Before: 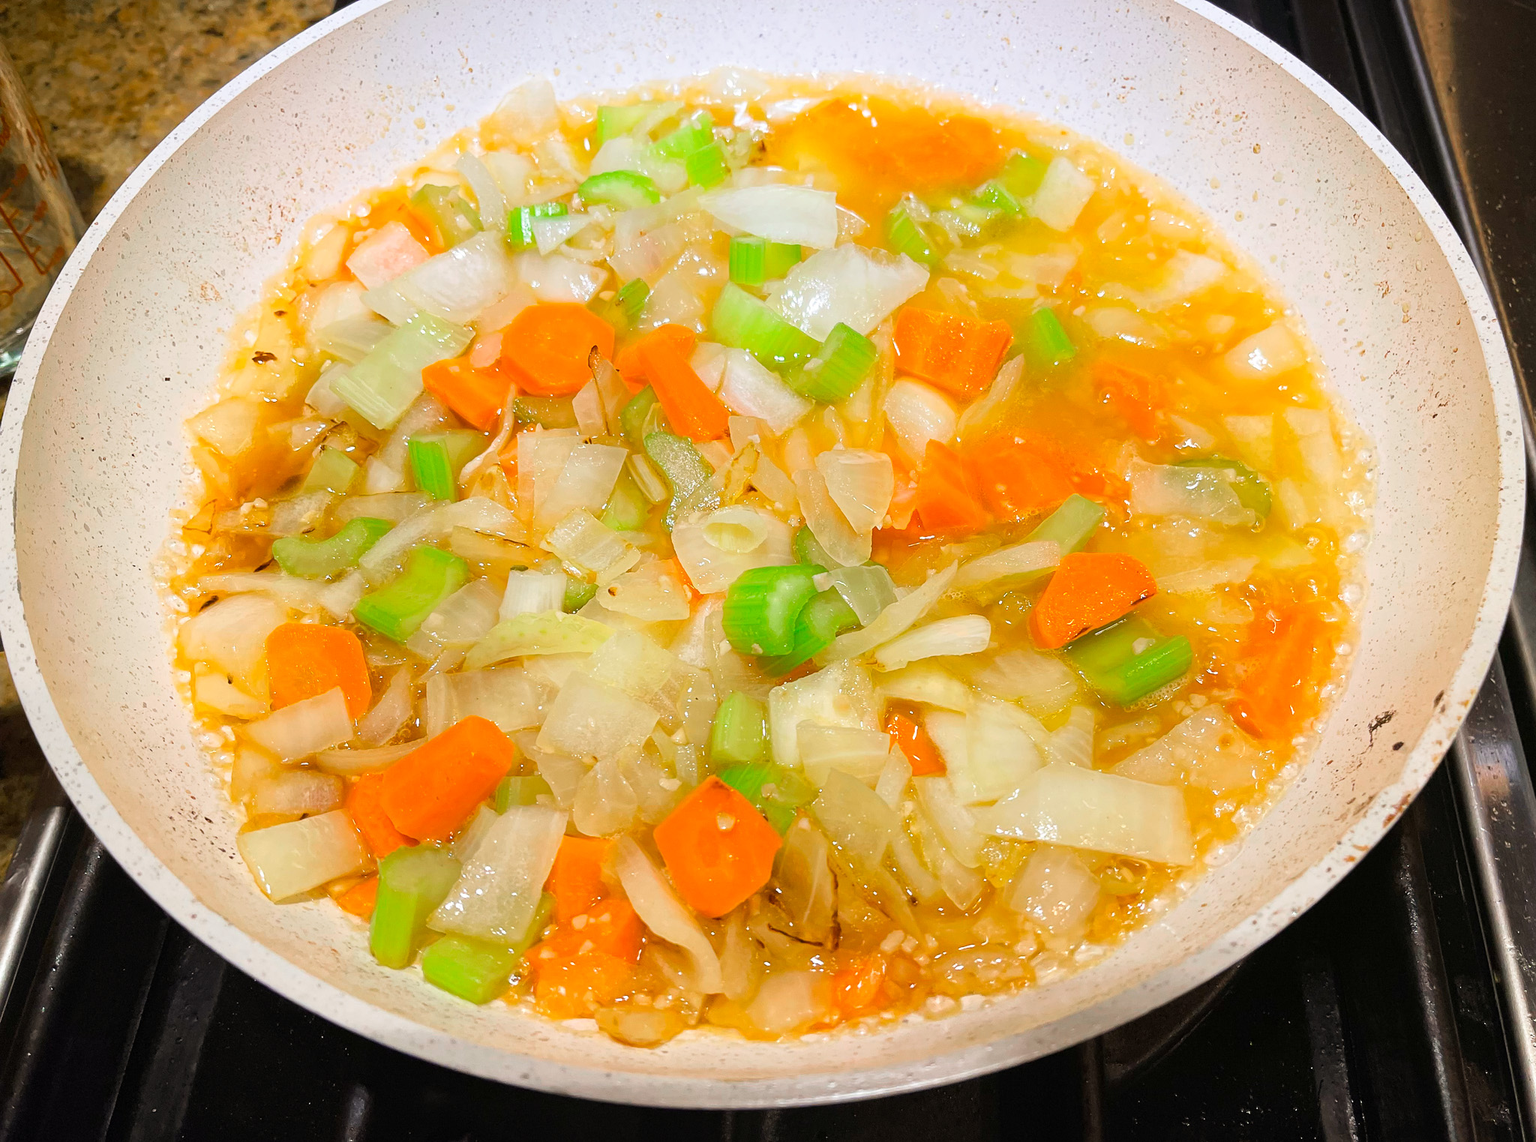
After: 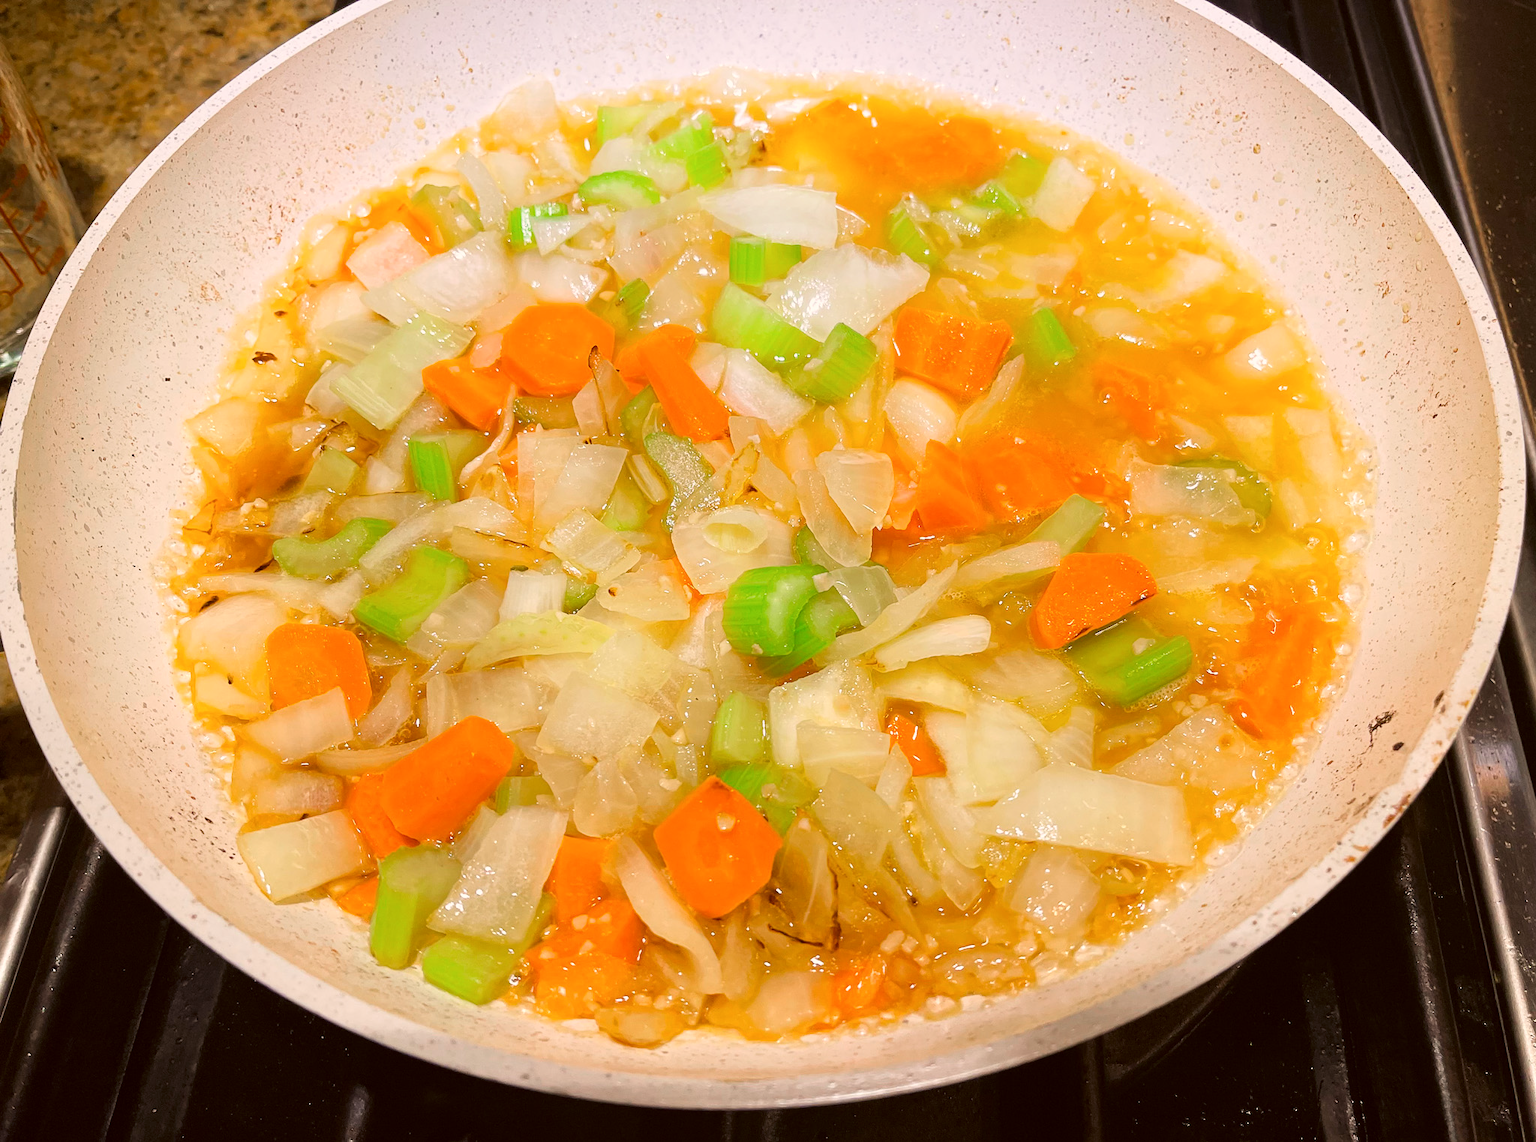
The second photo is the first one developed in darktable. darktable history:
color correction: highlights a* 6.27, highlights b* 8.19, shadows a* 5.94, shadows b* 7.23, saturation 0.9
shadows and highlights: radius 334.93, shadows 63.48, highlights 6.06, compress 87.7%, highlights color adjustment 39.73%, soften with gaussian
